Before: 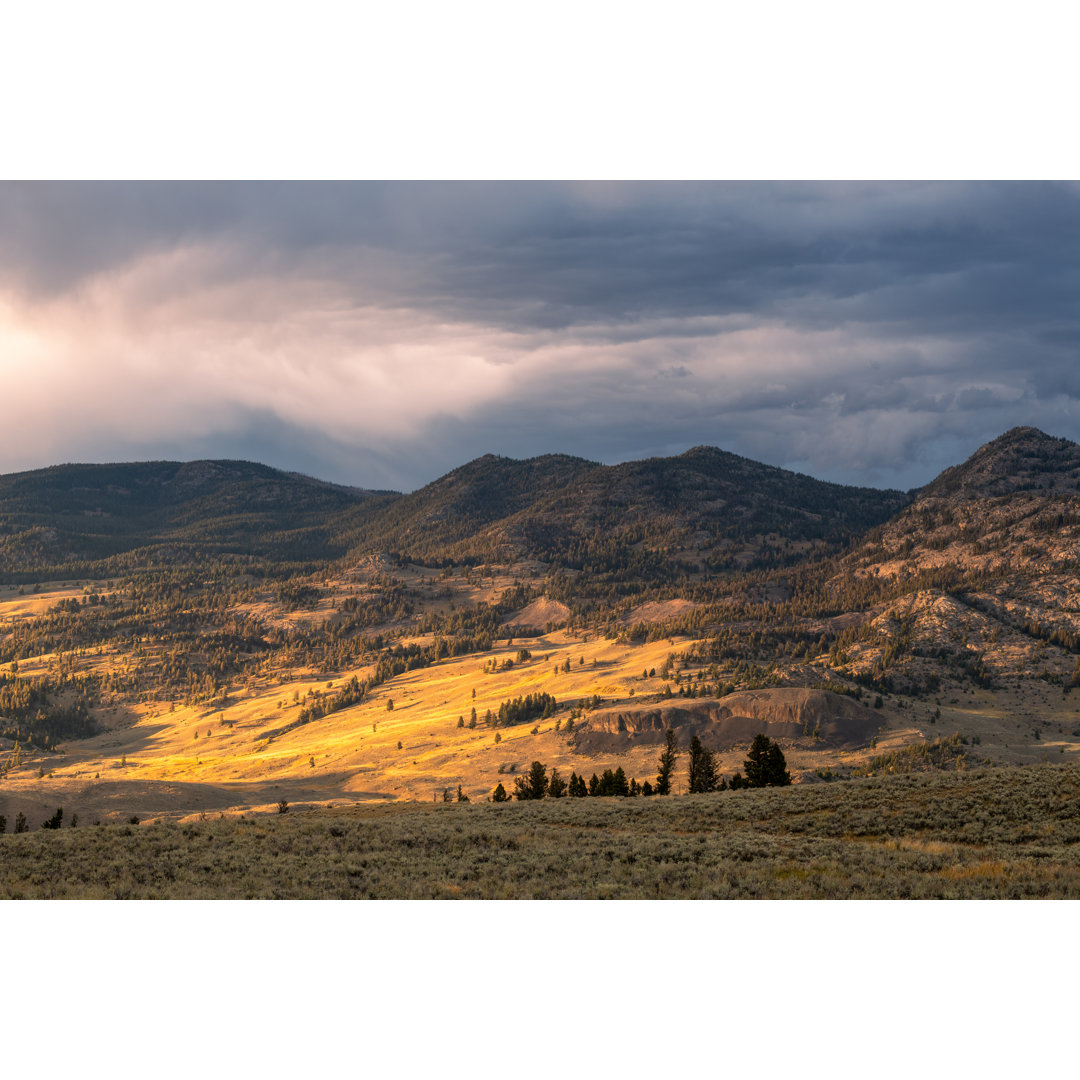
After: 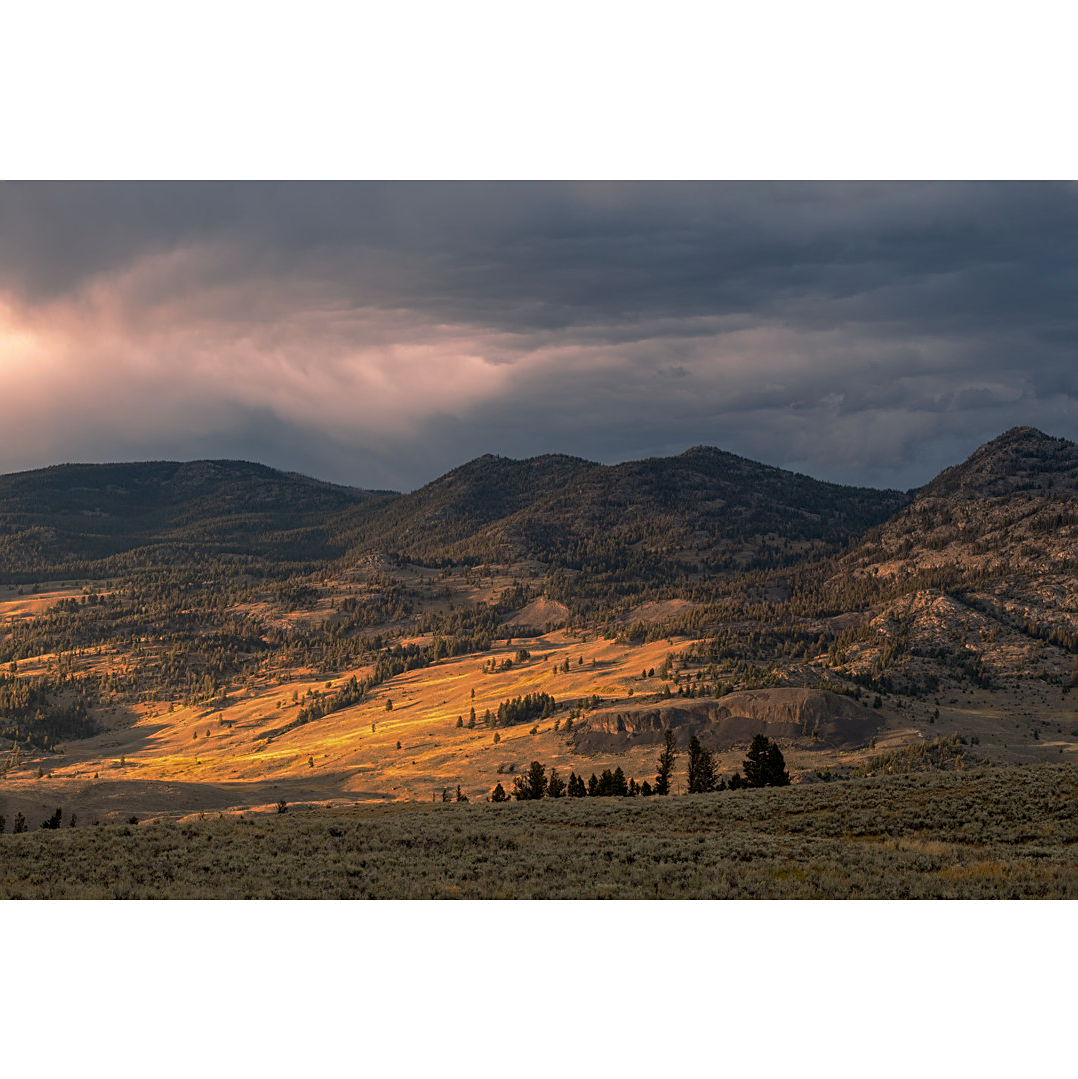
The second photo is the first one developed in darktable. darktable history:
base curve: curves: ch0 [(0, 0) (0.841, 0.609) (1, 1)], preserve colors none
crop and rotate: left 0.158%, bottom 0.008%
sharpen: on, module defaults
